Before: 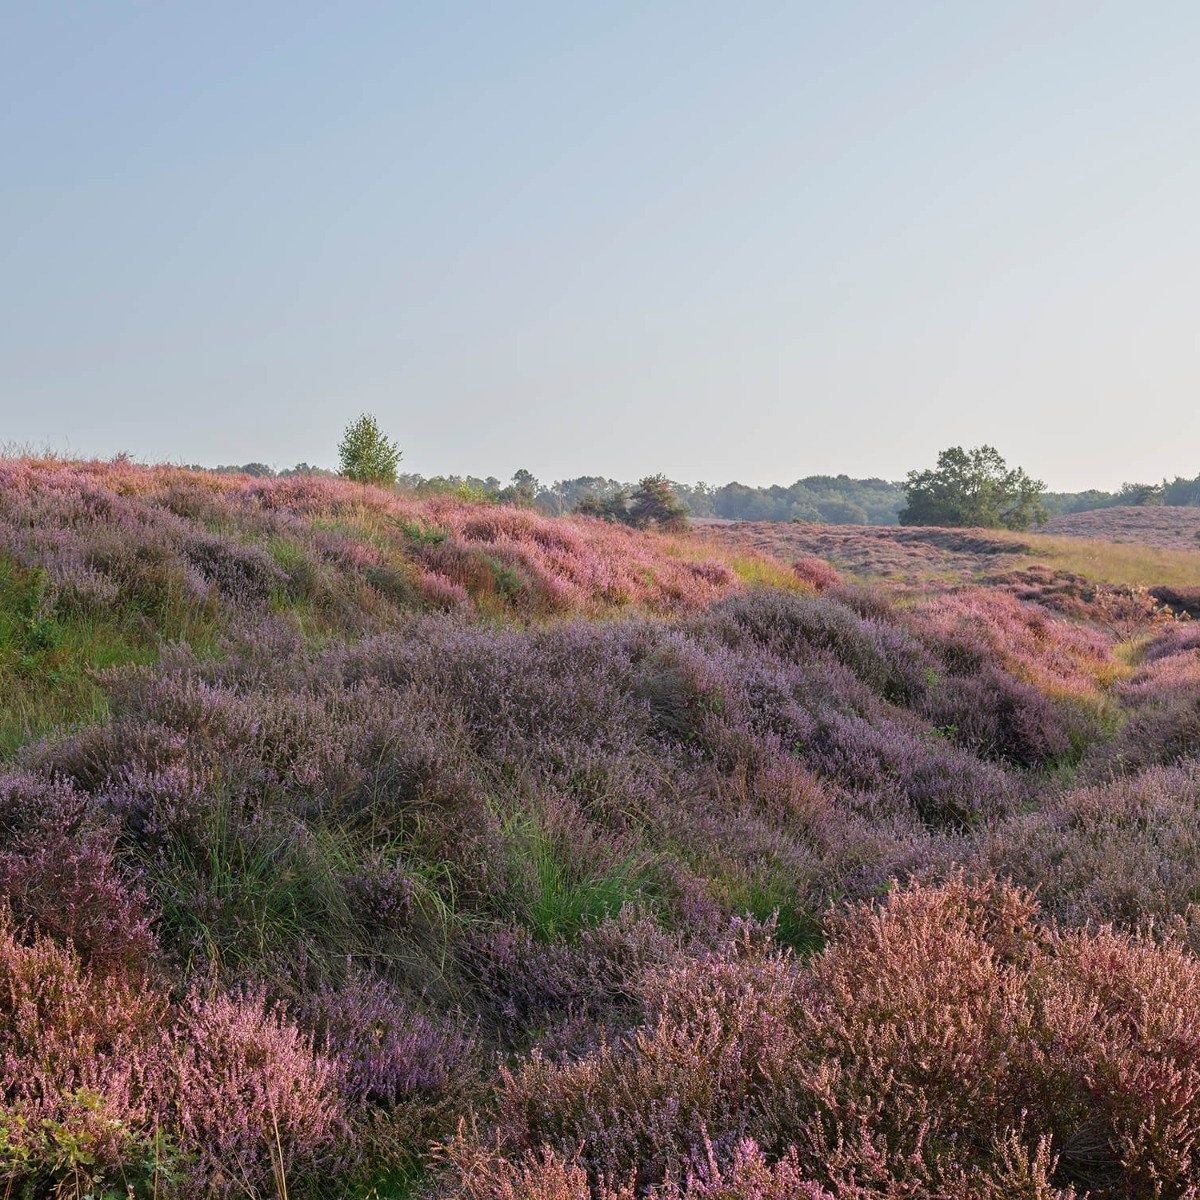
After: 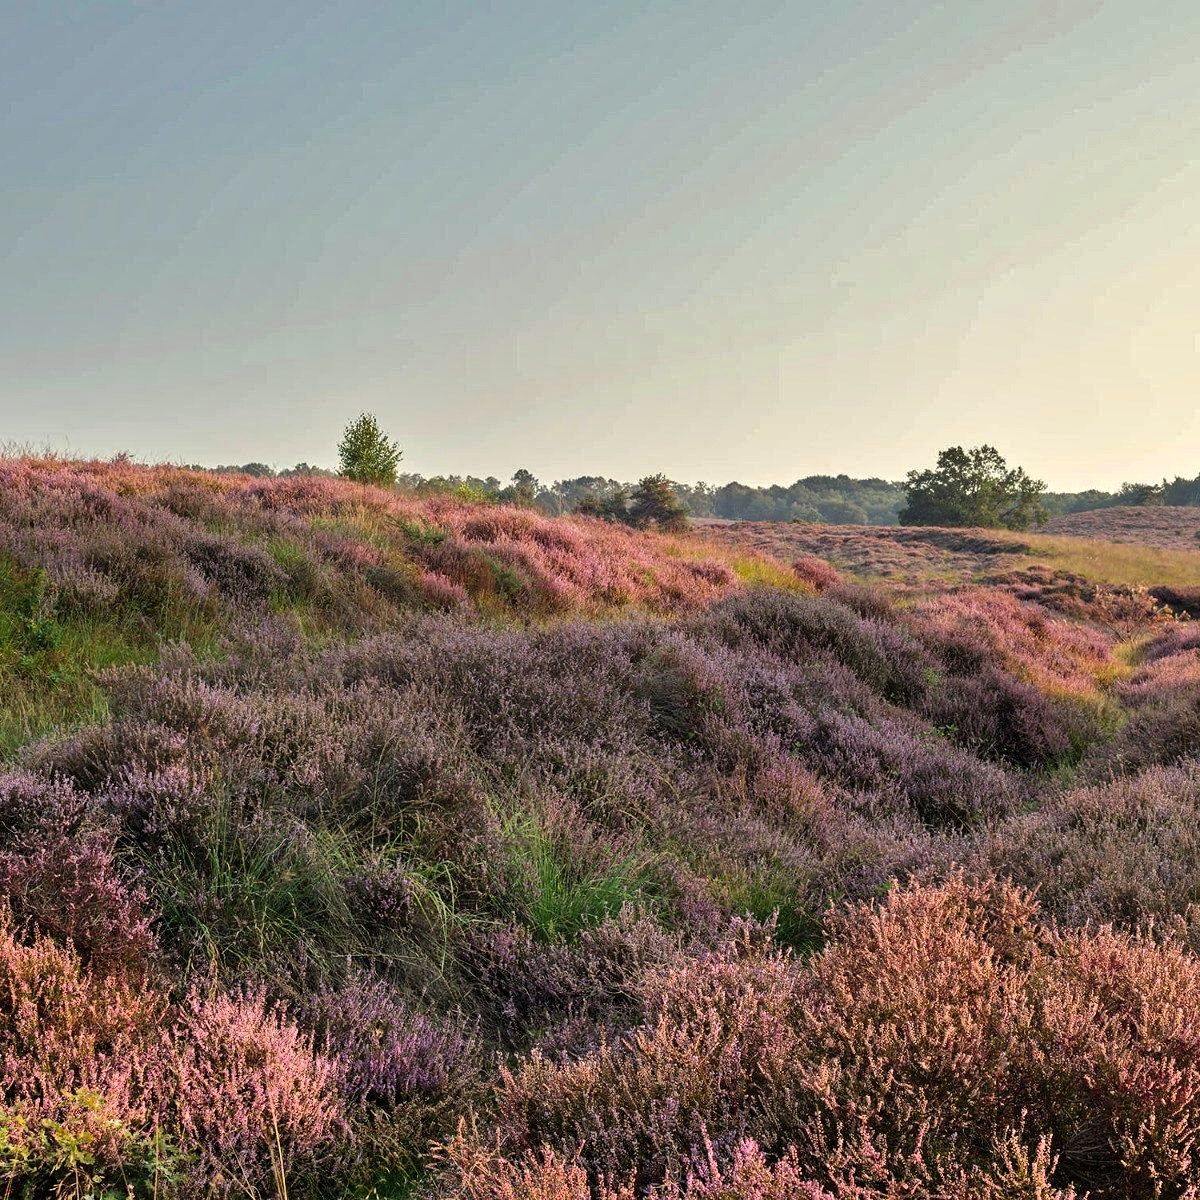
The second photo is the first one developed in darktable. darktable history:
shadows and highlights: shadows 60, highlights -60.23, soften with gaussian
white balance: red 1.029, blue 0.92
color balance rgb: shadows lift › luminance -10%, power › luminance -9%, linear chroma grading › global chroma 10%, global vibrance 10%, contrast 15%, saturation formula JzAzBz (2021)
